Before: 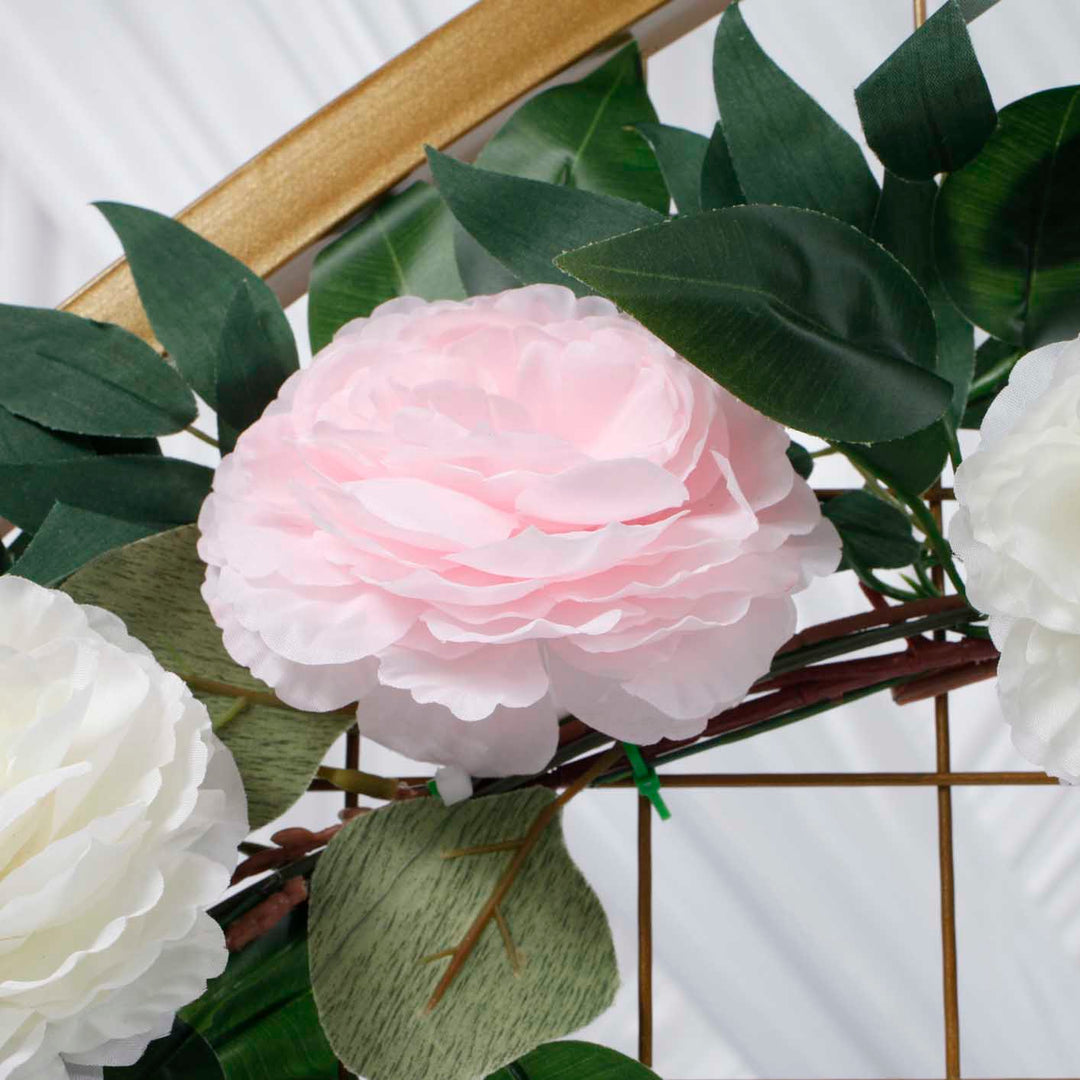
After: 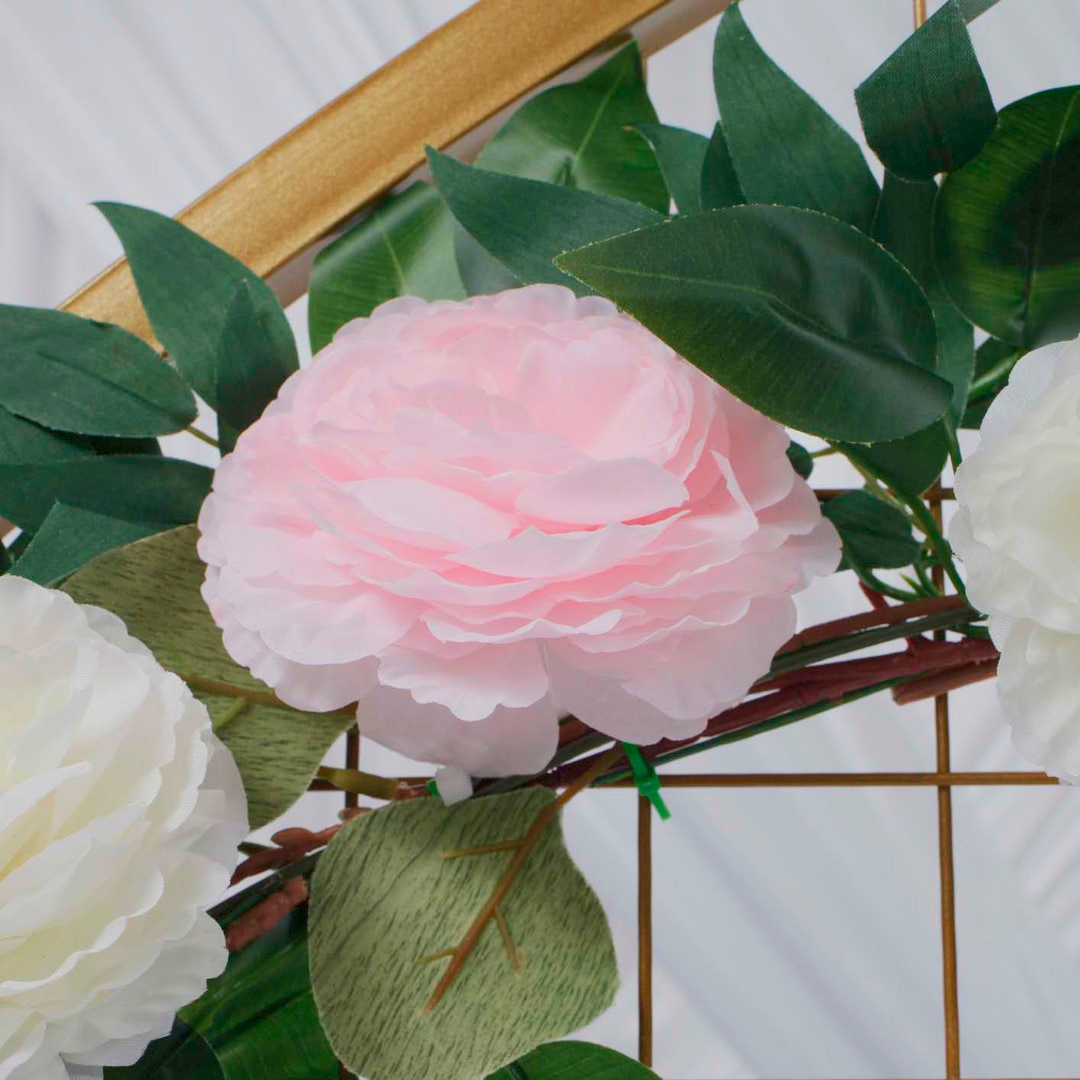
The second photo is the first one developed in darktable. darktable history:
velvia: on, module defaults
color balance rgb: contrast -30%
tone equalizer: -8 EV -0.417 EV, -7 EV -0.389 EV, -6 EV -0.333 EV, -5 EV -0.222 EV, -3 EV 0.222 EV, -2 EV 0.333 EV, -1 EV 0.389 EV, +0 EV 0.417 EV, edges refinement/feathering 500, mask exposure compensation -1.57 EV, preserve details no
